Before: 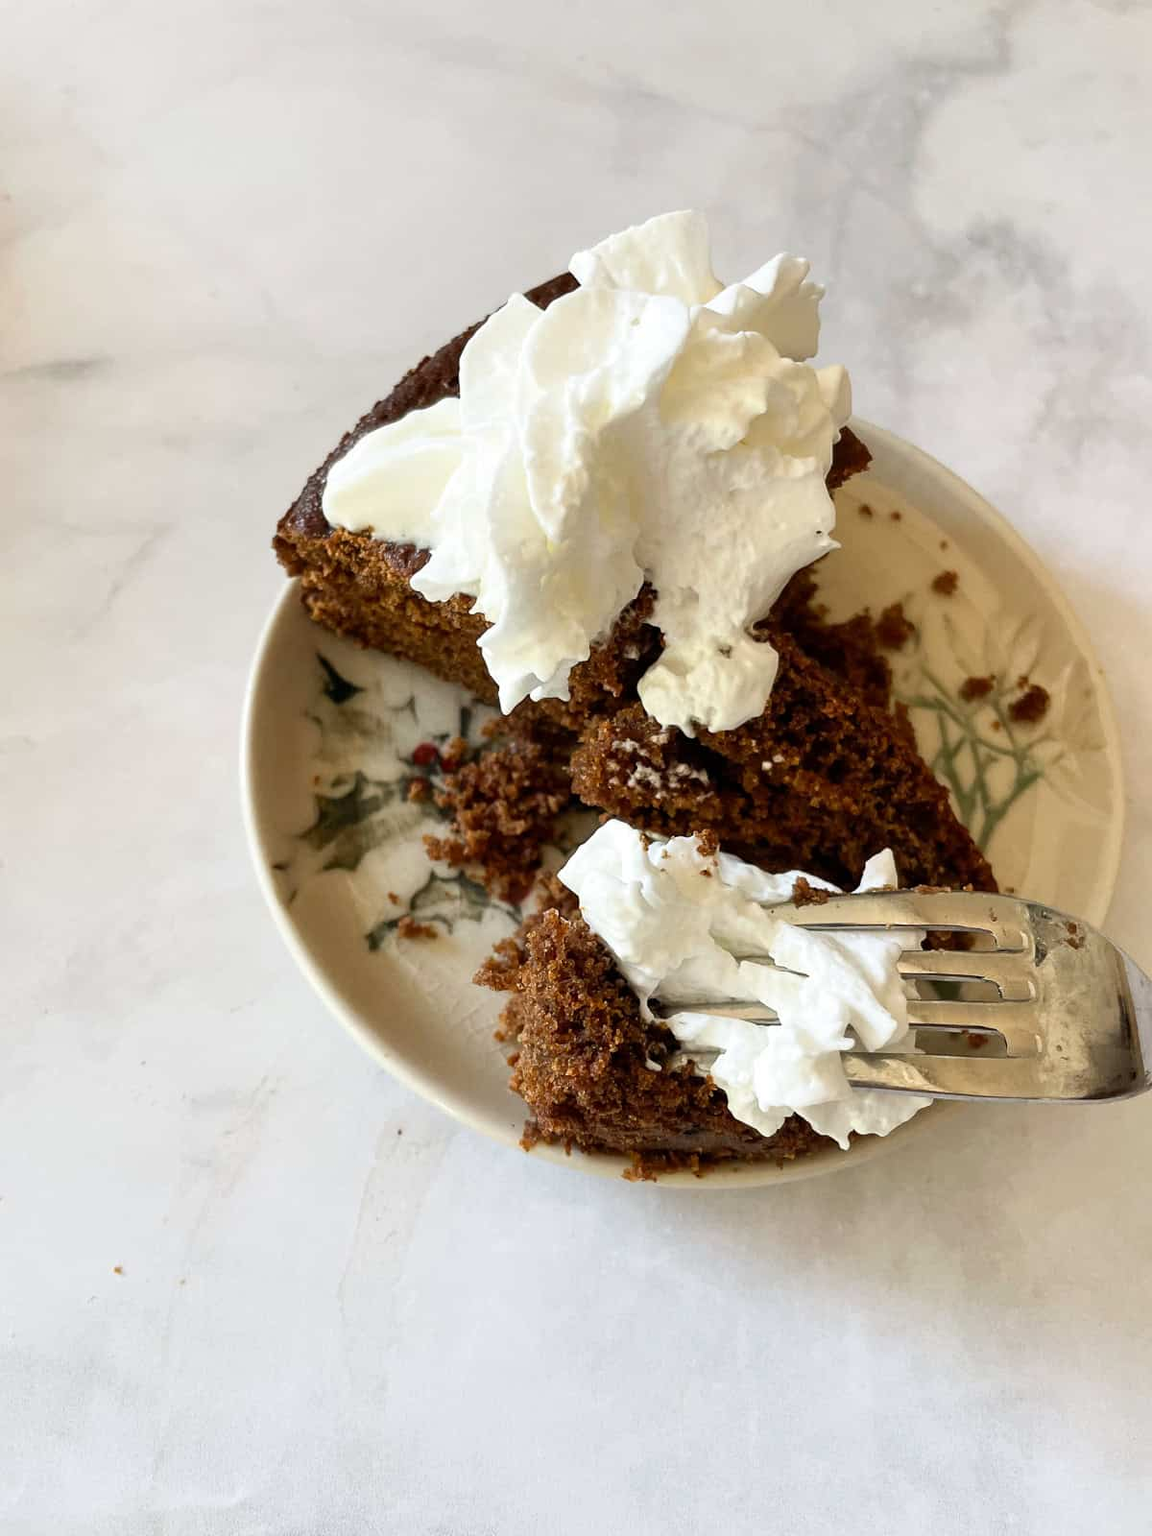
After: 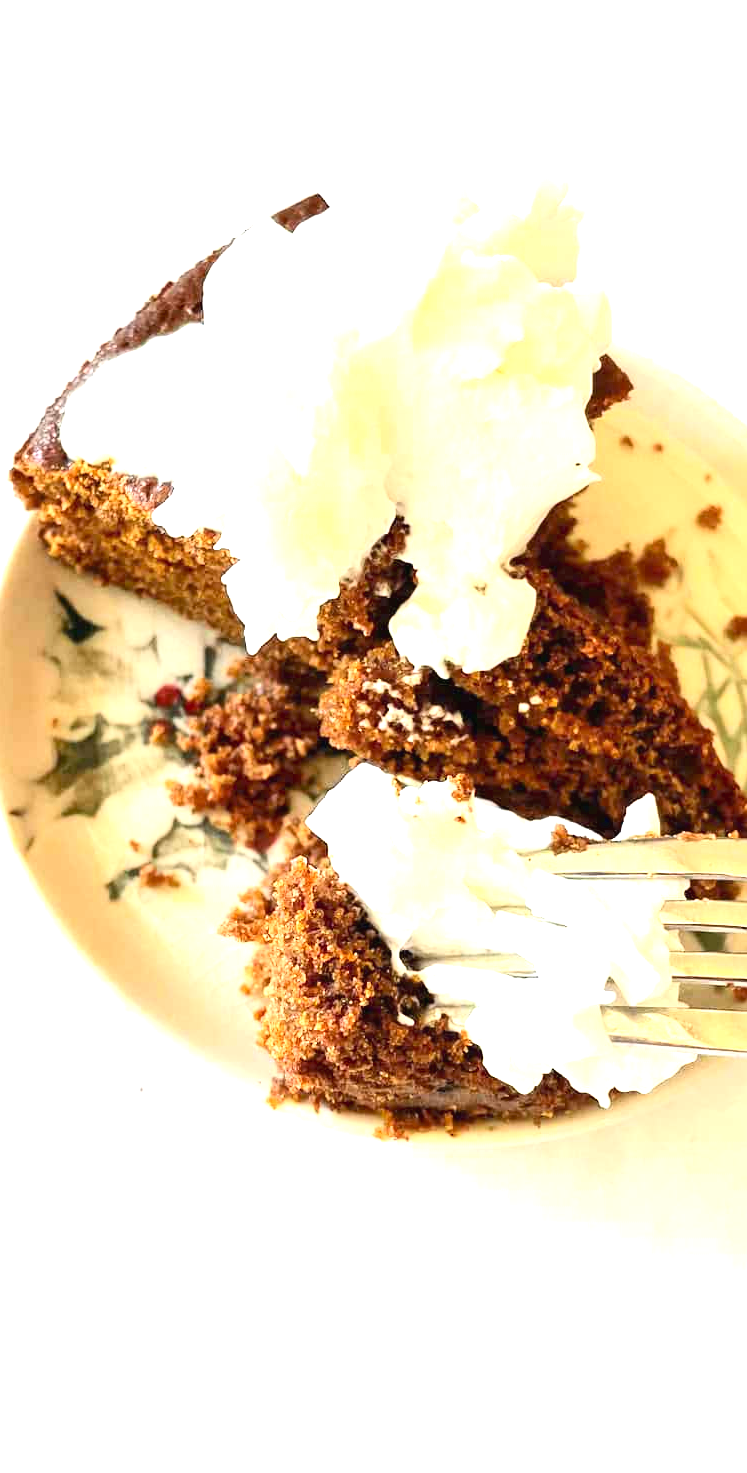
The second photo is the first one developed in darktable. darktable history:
crop and rotate: left 22.975%, top 5.639%, right 14.762%, bottom 2.298%
exposure: black level correction 0, exposure 1.695 EV, compensate exposure bias true, compensate highlight preservation false
contrast brightness saturation: contrast 0.198, brightness 0.15, saturation 0.149
